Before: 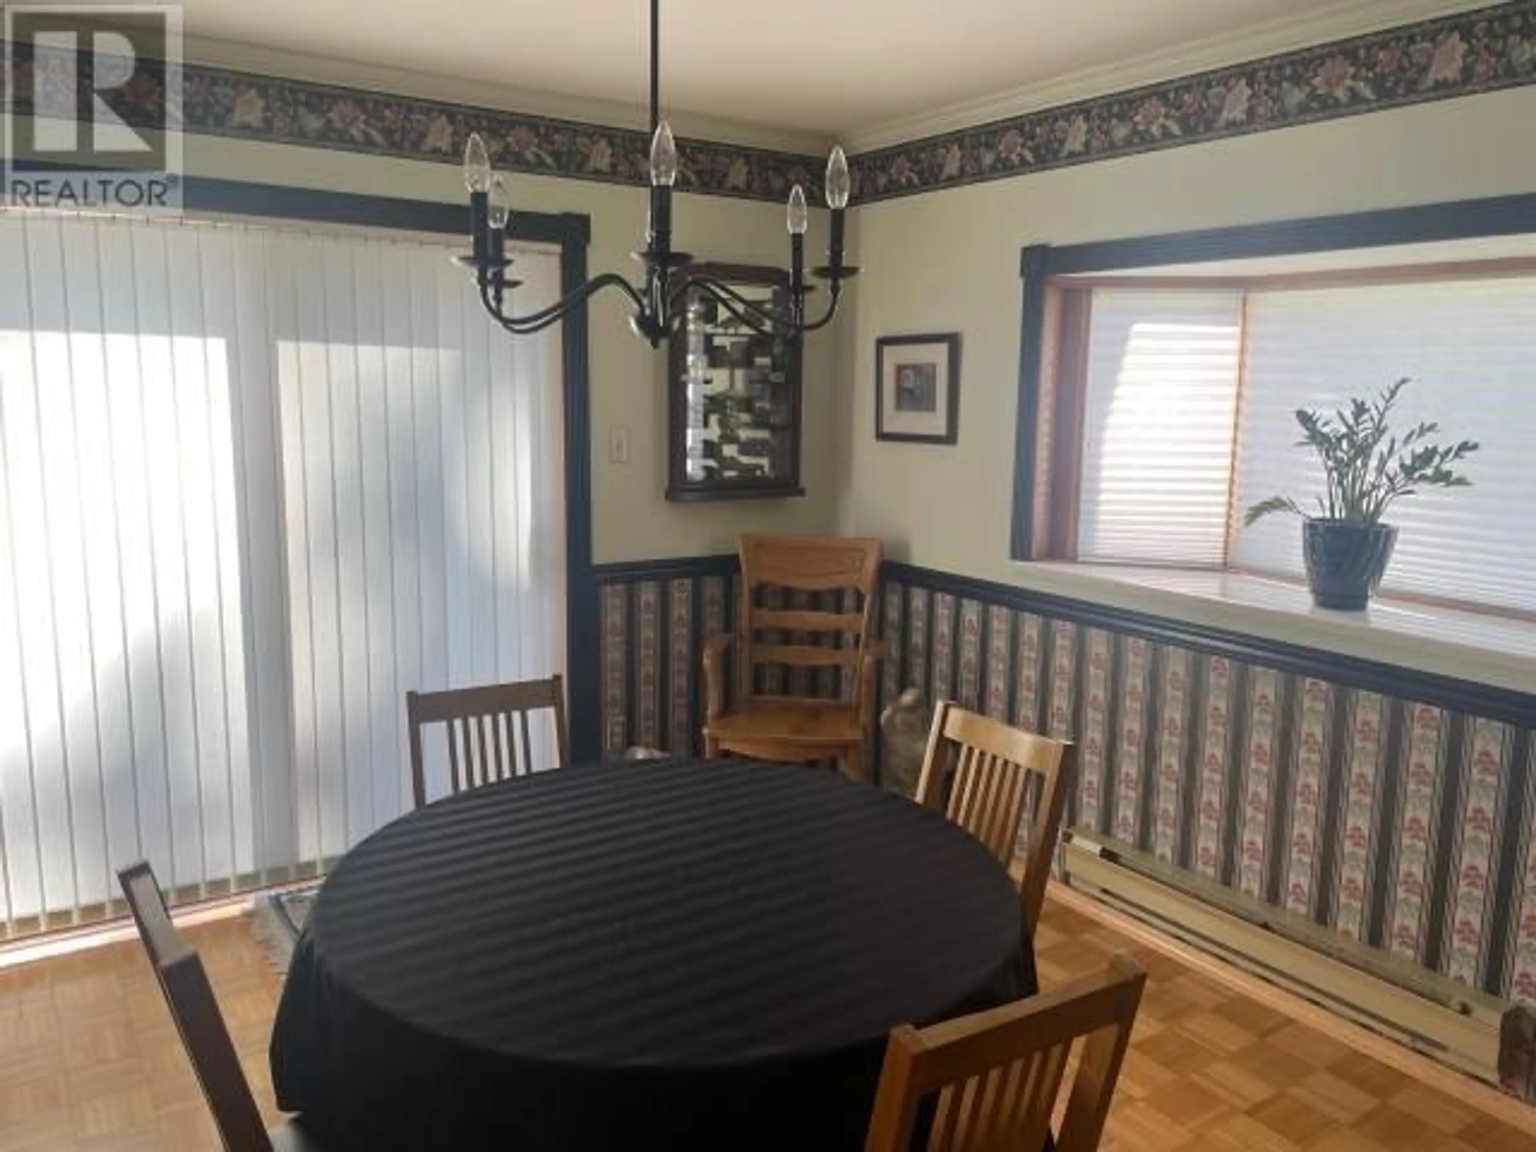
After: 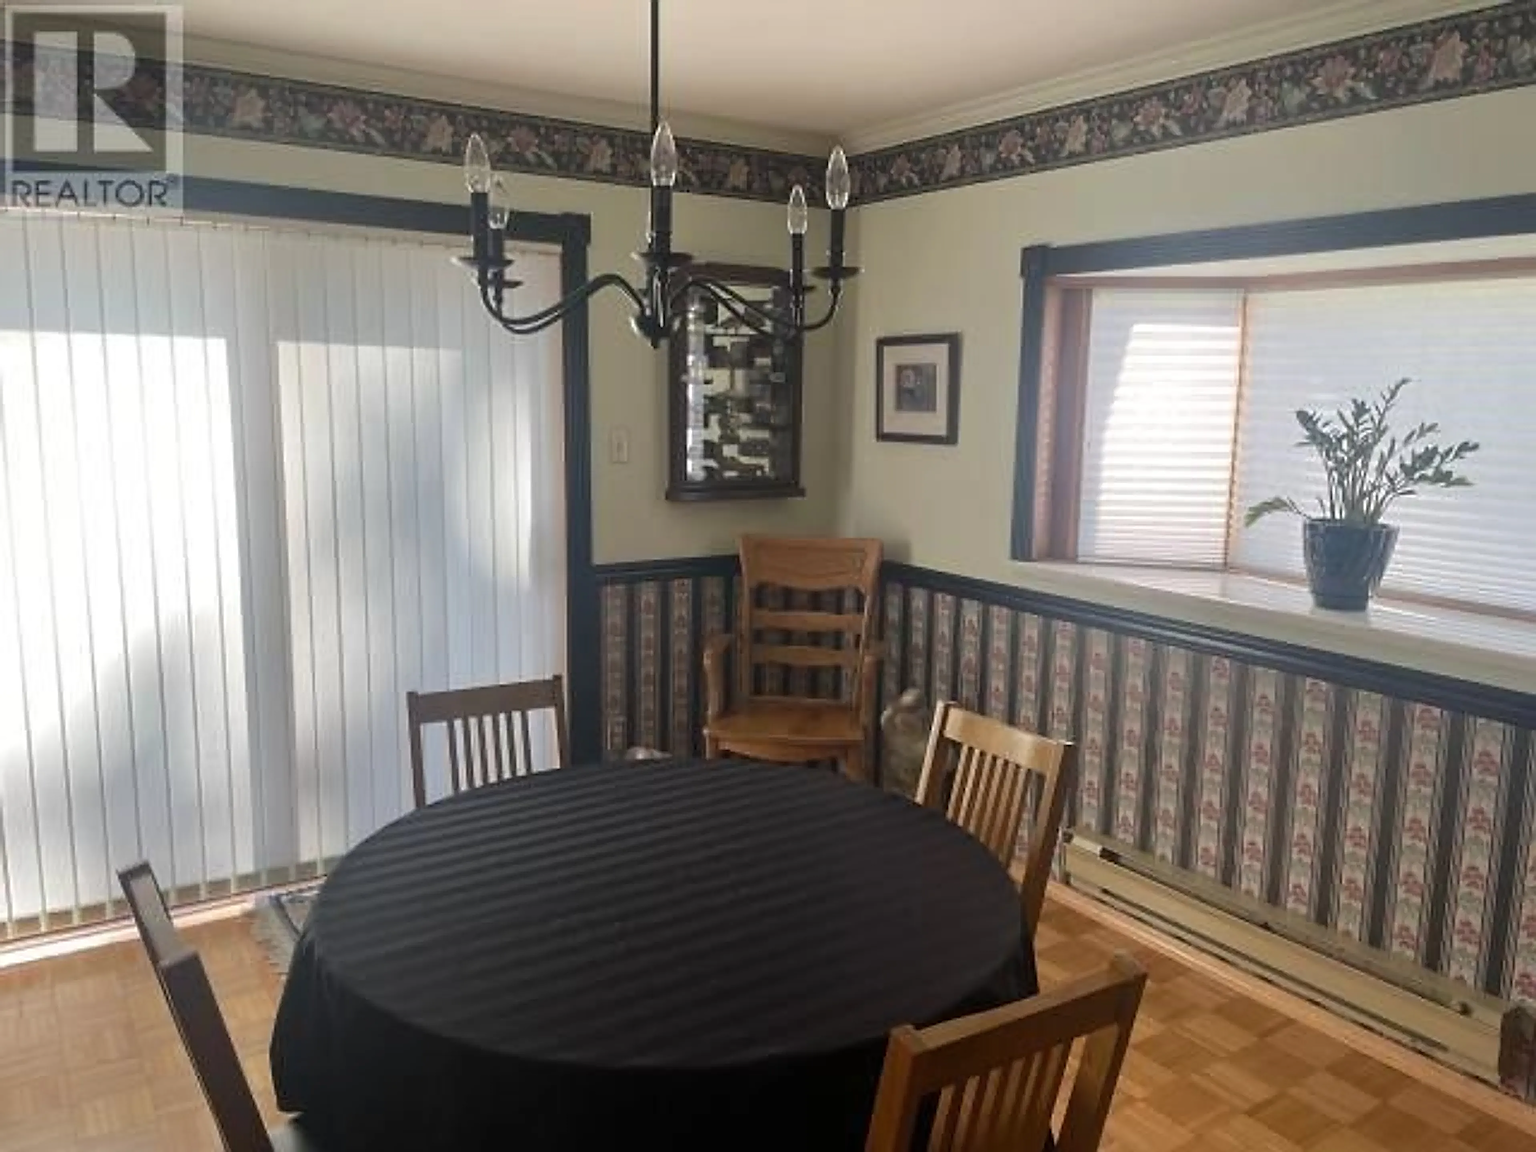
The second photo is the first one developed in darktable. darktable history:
contrast brightness saturation: contrast 0.01, saturation -0.05
sharpen: amount 2
